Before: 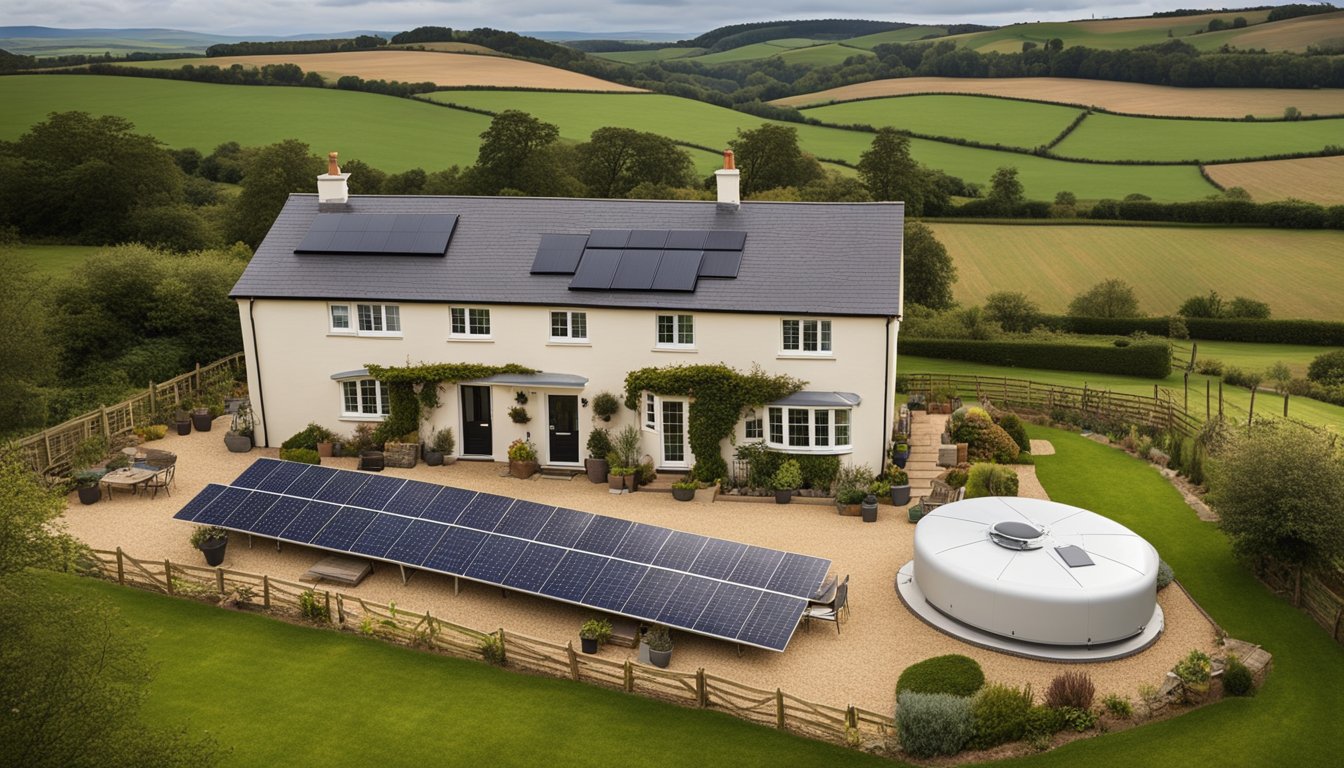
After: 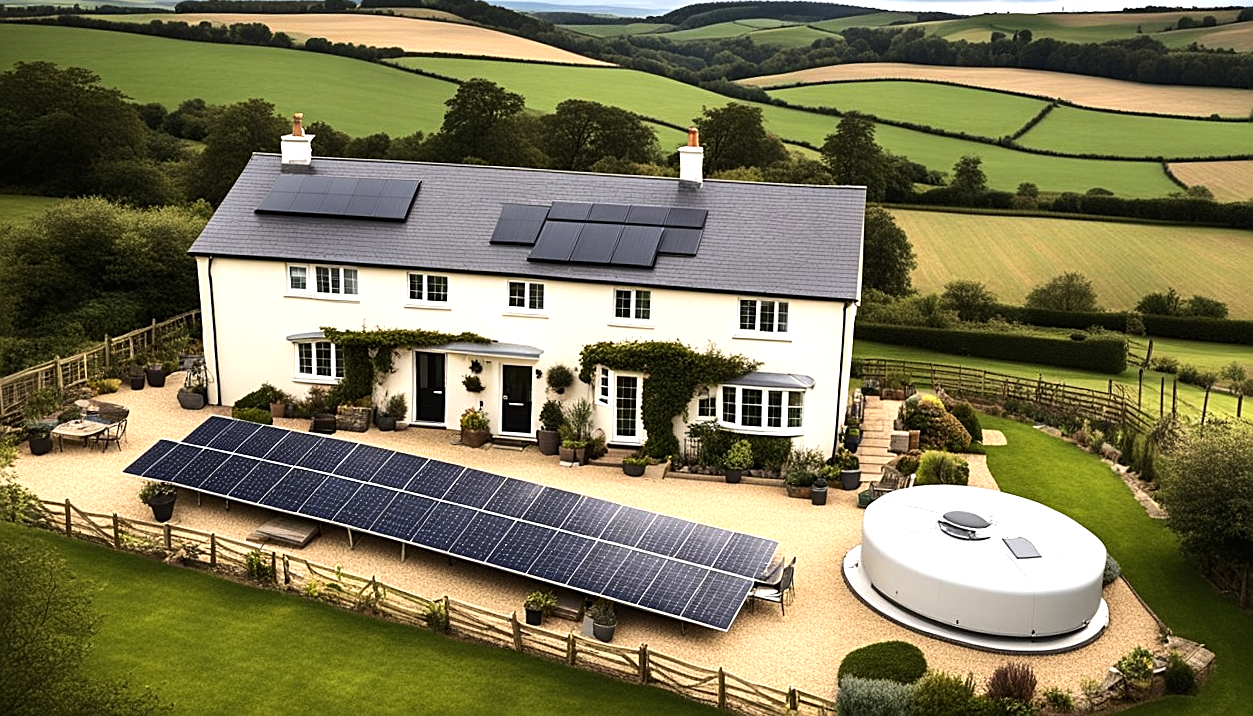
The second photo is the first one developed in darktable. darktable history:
tone equalizer: -8 EV -1.08 EV, -7 EV -1.01 EV, -6 EV -0.867 EV, -5 EV -0.578 EV, -3 EV 0.578 EV, -2 EV 0.867 EV, -1 EV 1.01 EV, +0 EV 1.08 EV, edges refinement/feathering 500, mask exposure compensation -1.57 EV, preserve details no
sharpen: on, module defaults
crop and rotate: angle -2.38°
